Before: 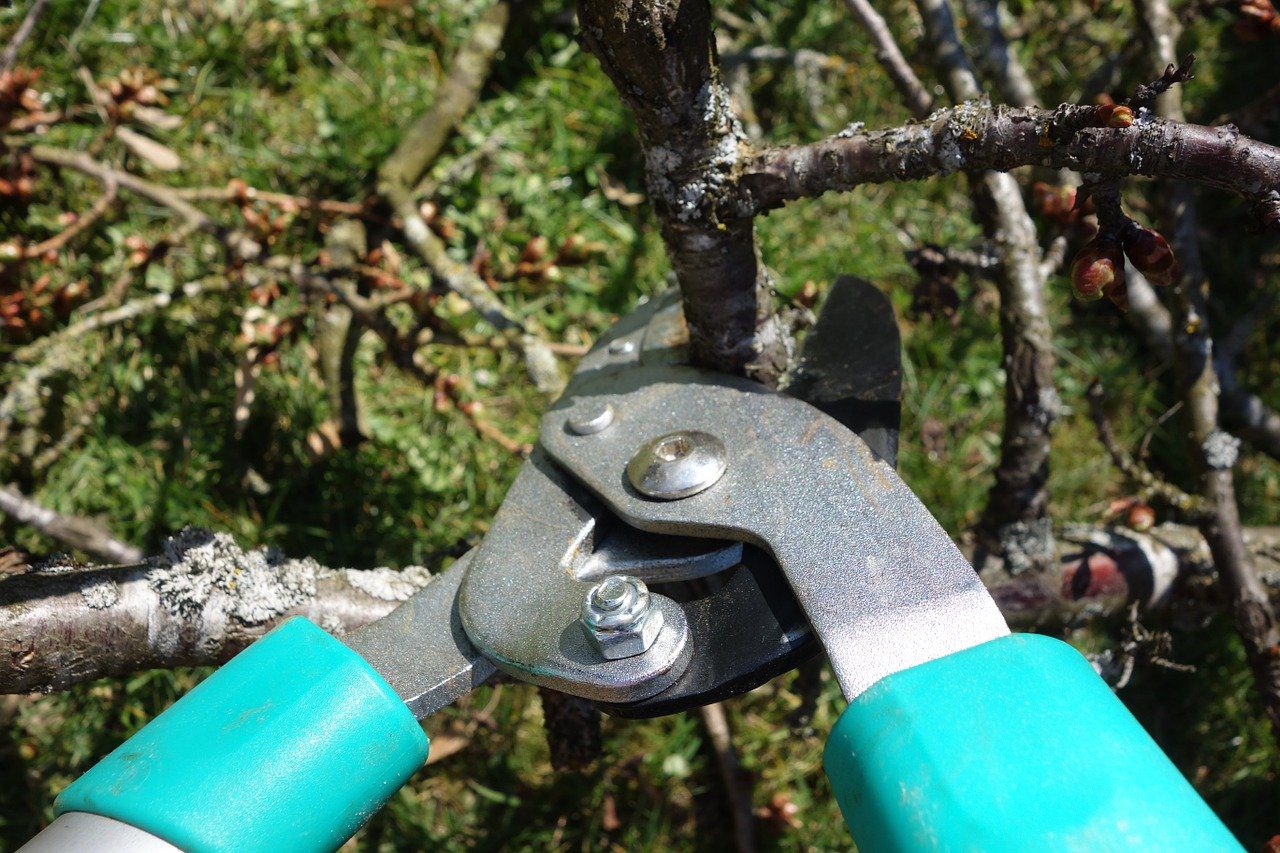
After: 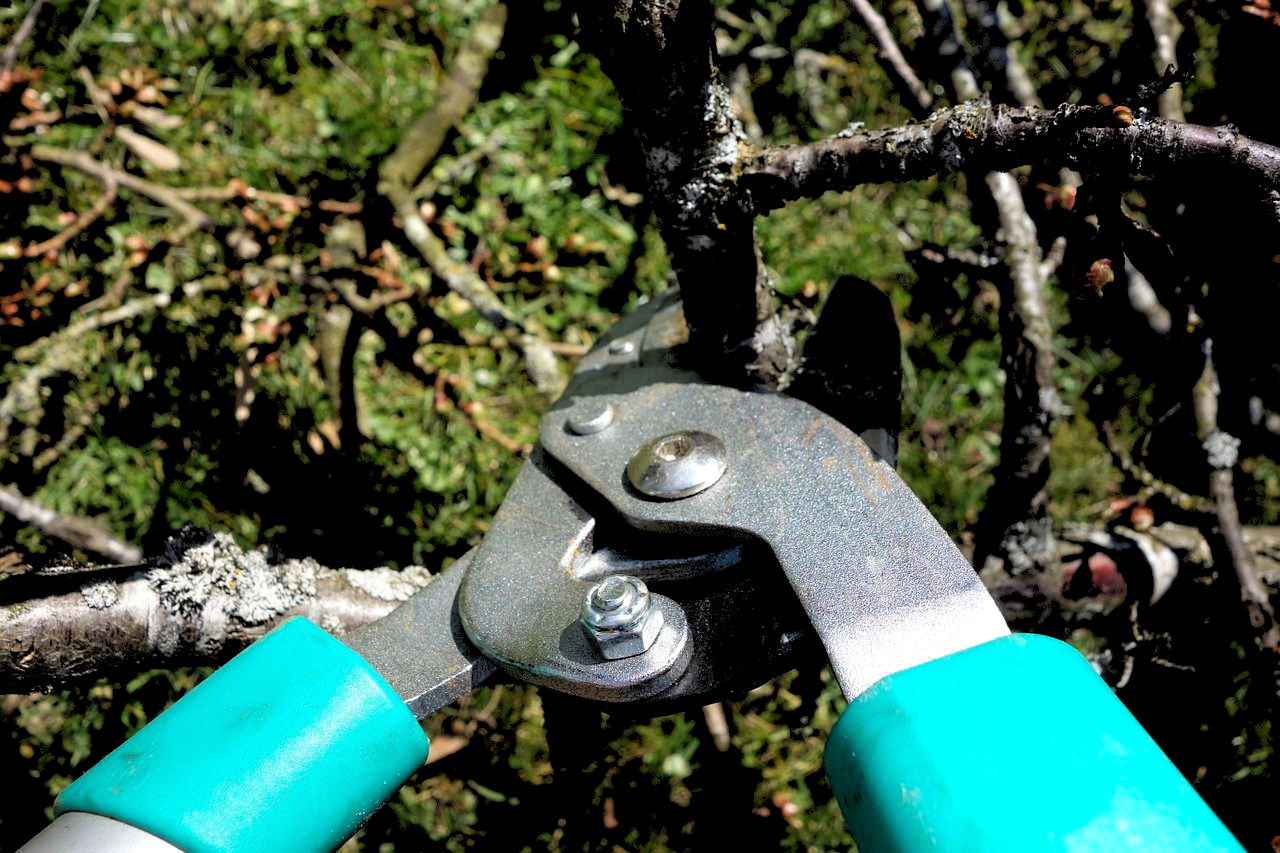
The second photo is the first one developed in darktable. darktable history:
rgb levels: levels [[0.034, 0.472, 0.904], [0, 0.5, 1], [0, 0.5, 1]]
contrast brightness saturation: saturation 0.13
